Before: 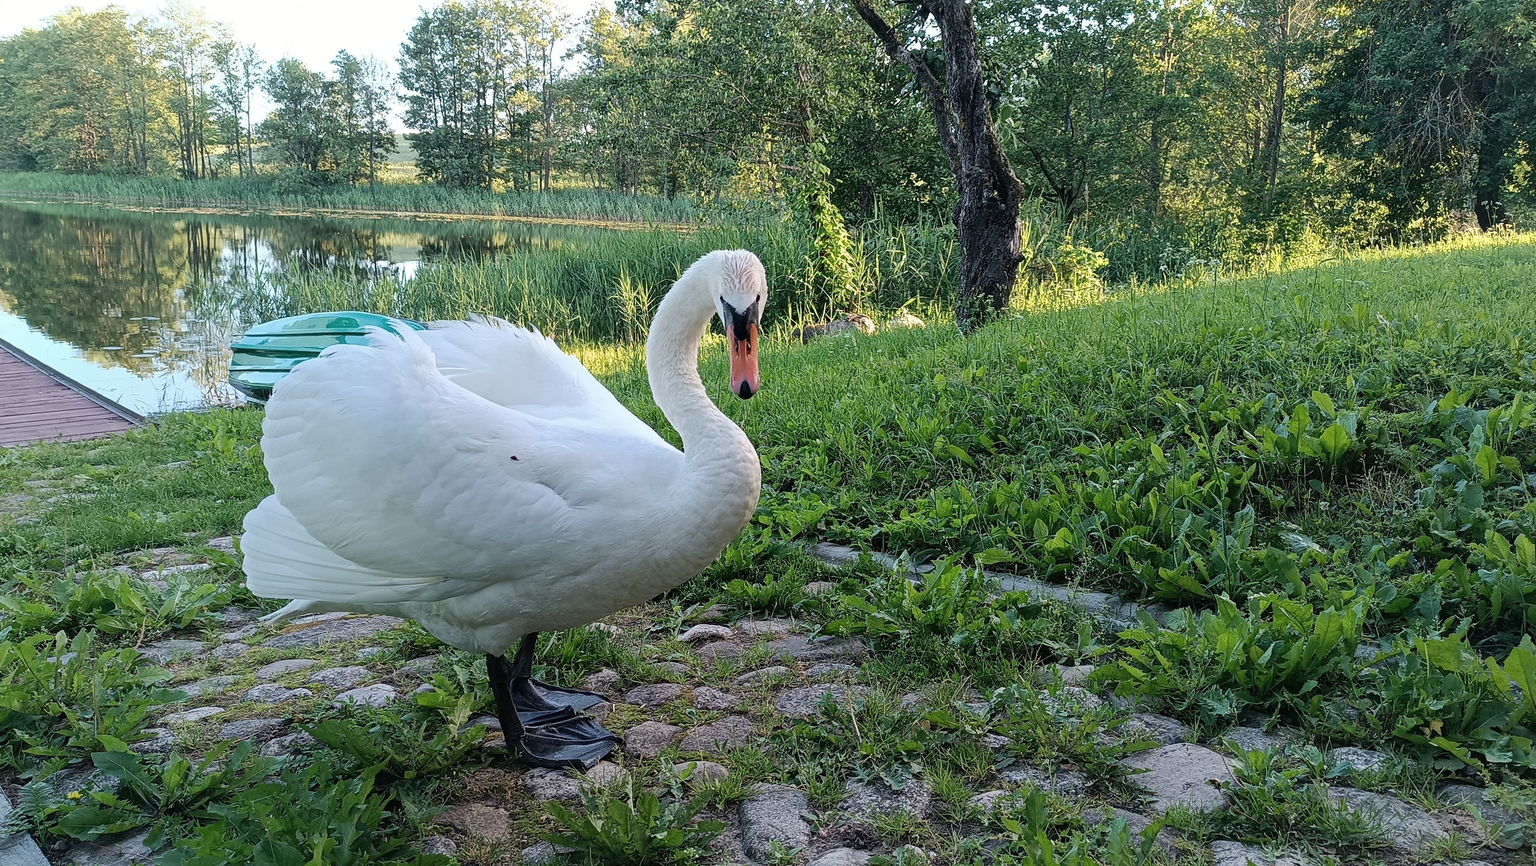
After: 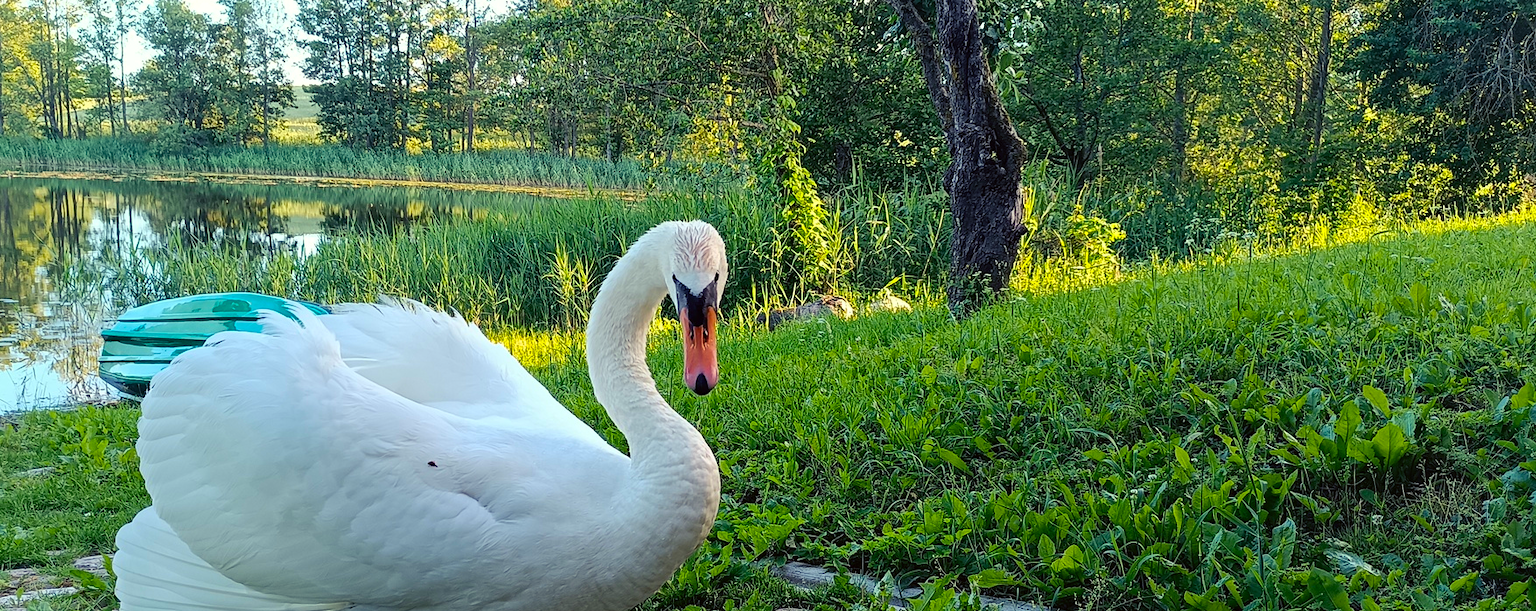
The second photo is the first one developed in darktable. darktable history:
color balance rgb: shadows lift › luminance -21.543%, shadows lift › chroma 6.641%, shadows lift › hue 268.95°, highlights gain › luminance 6.462%, highlights gain › chroma 2.507%, highlights gain › hue 87.46°, linear chroma grading › global chroma 15.287%, perceptual saturation grading › global saturation 30.643%, global vibrance 9.656%
crop and rotate: left 9.412%, top 7.091%, right 4.867%, bottom 32.328%
color correction: highlights a* -2.88, highlights b* -2.21, shadows a* 2.43, shadows b* 2.67
